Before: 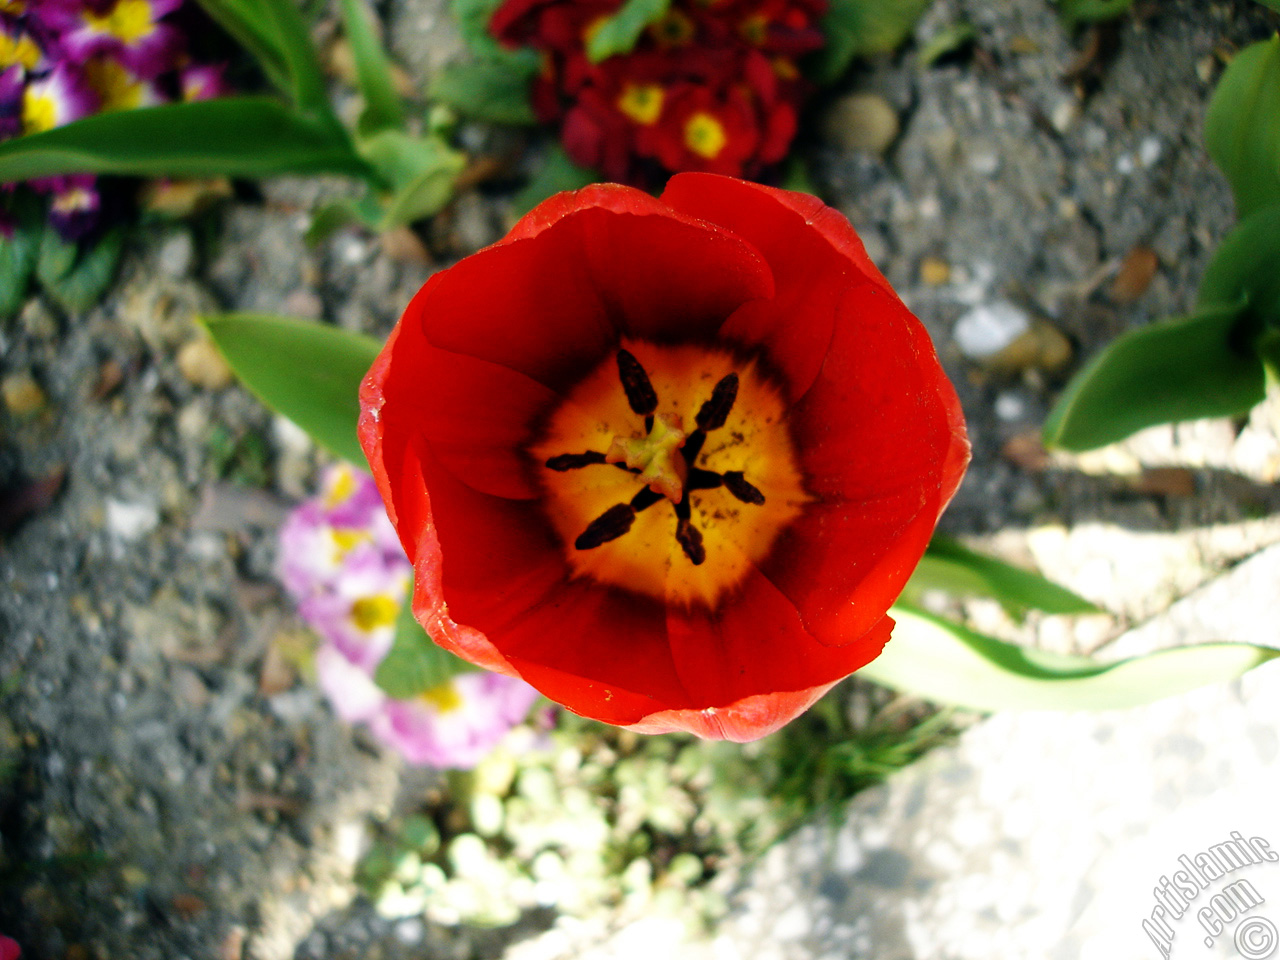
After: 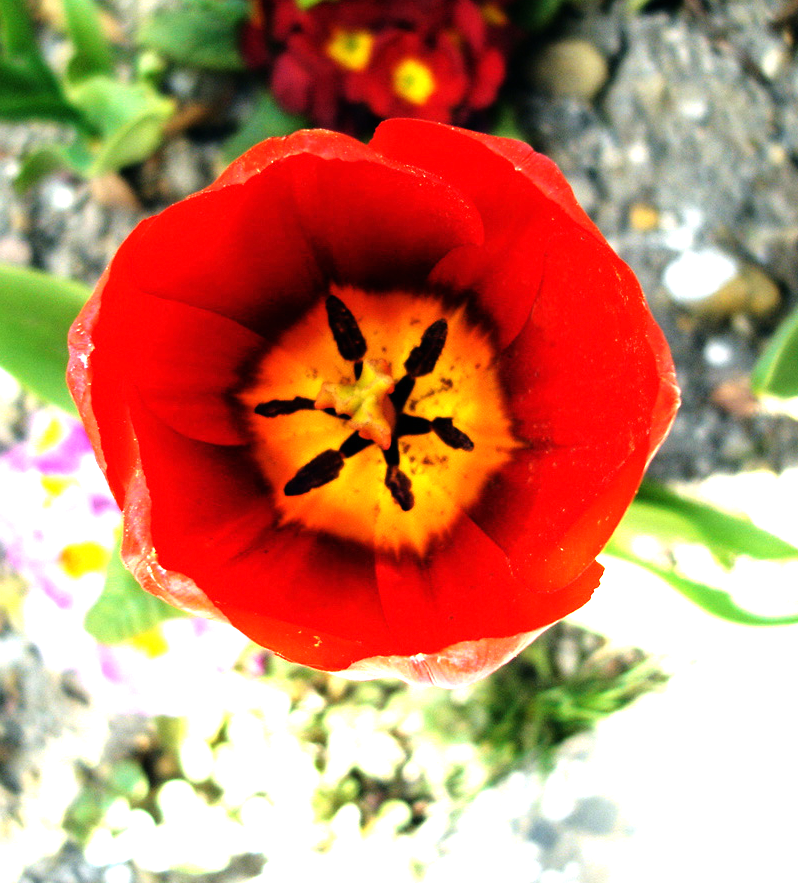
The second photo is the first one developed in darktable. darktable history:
crop and rotate: left 22.764%, top 5.643%, right 14.832%, bottom 2.305%
exposure: black level correction 0, exposure 0.691 EV, compensate highlight preservation false
tone equalizer: -8 EV -0.783 EV, -7 EV -0.666 EV, -6 EV -0.591 EV, -5 EV -0.397 EV, -3 EV 0.402 EV, -2 EV 0.6 EV, -1 EV 0.698 EV, +0 EV 0.767 EV, mask exposure compensation -0.495 EV
